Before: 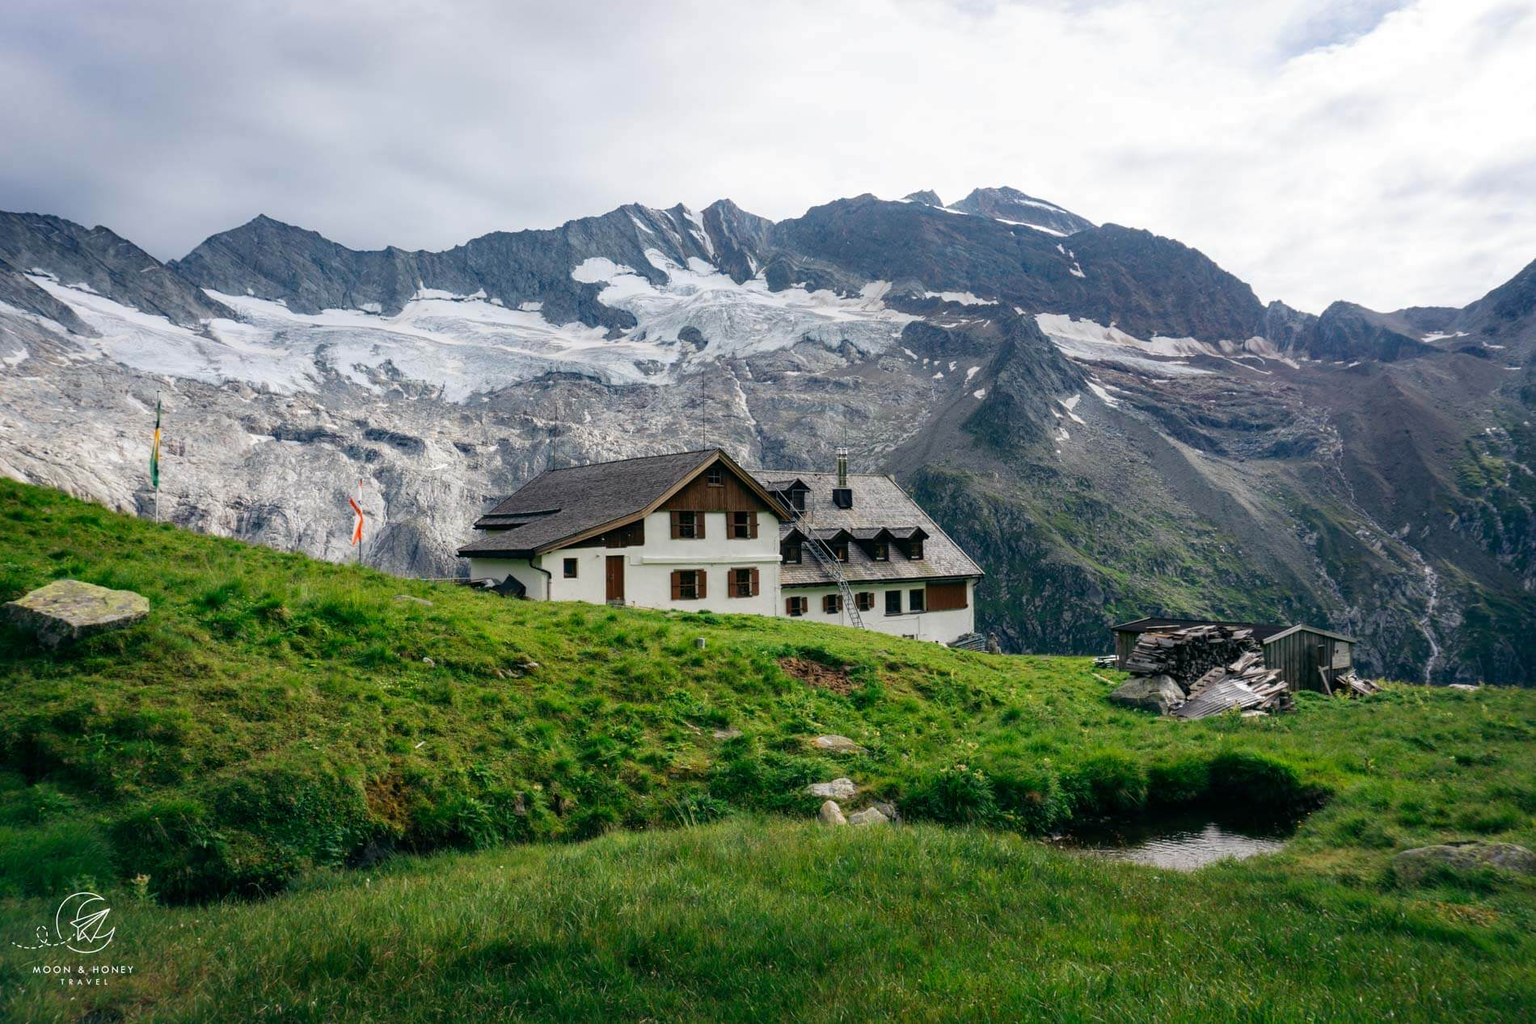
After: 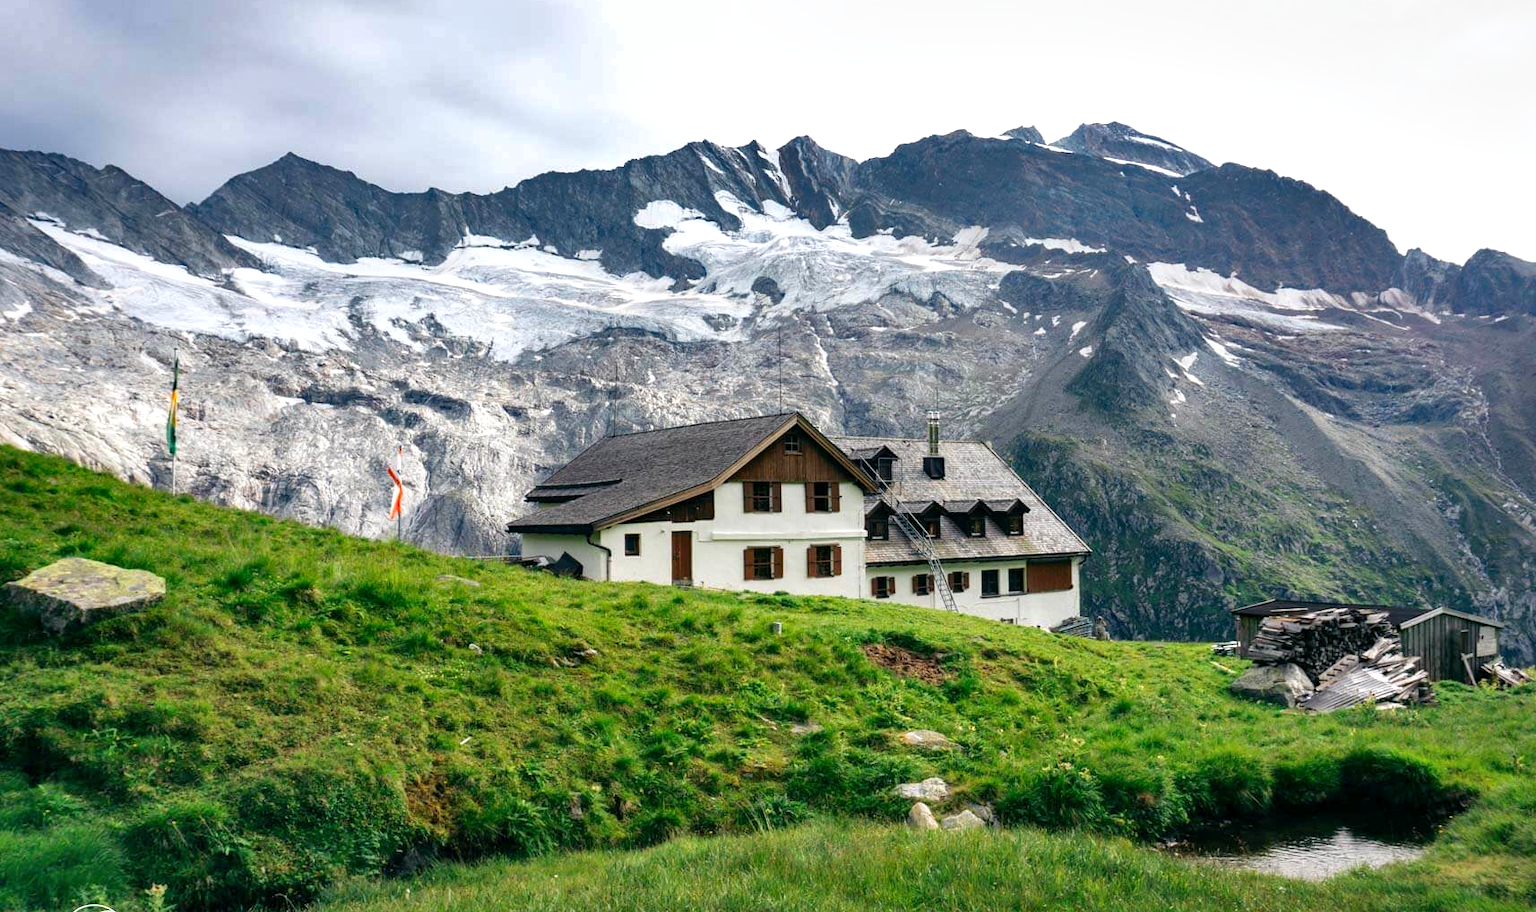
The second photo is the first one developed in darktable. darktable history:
crop: top 7.541%, right 9.747%, bottom 12.056%
shadows and highlights: shadows 59.88, soften with gaussian
exposure: black level correction 0.001, exposure 0.499 EV, compensate highlight preservation false
